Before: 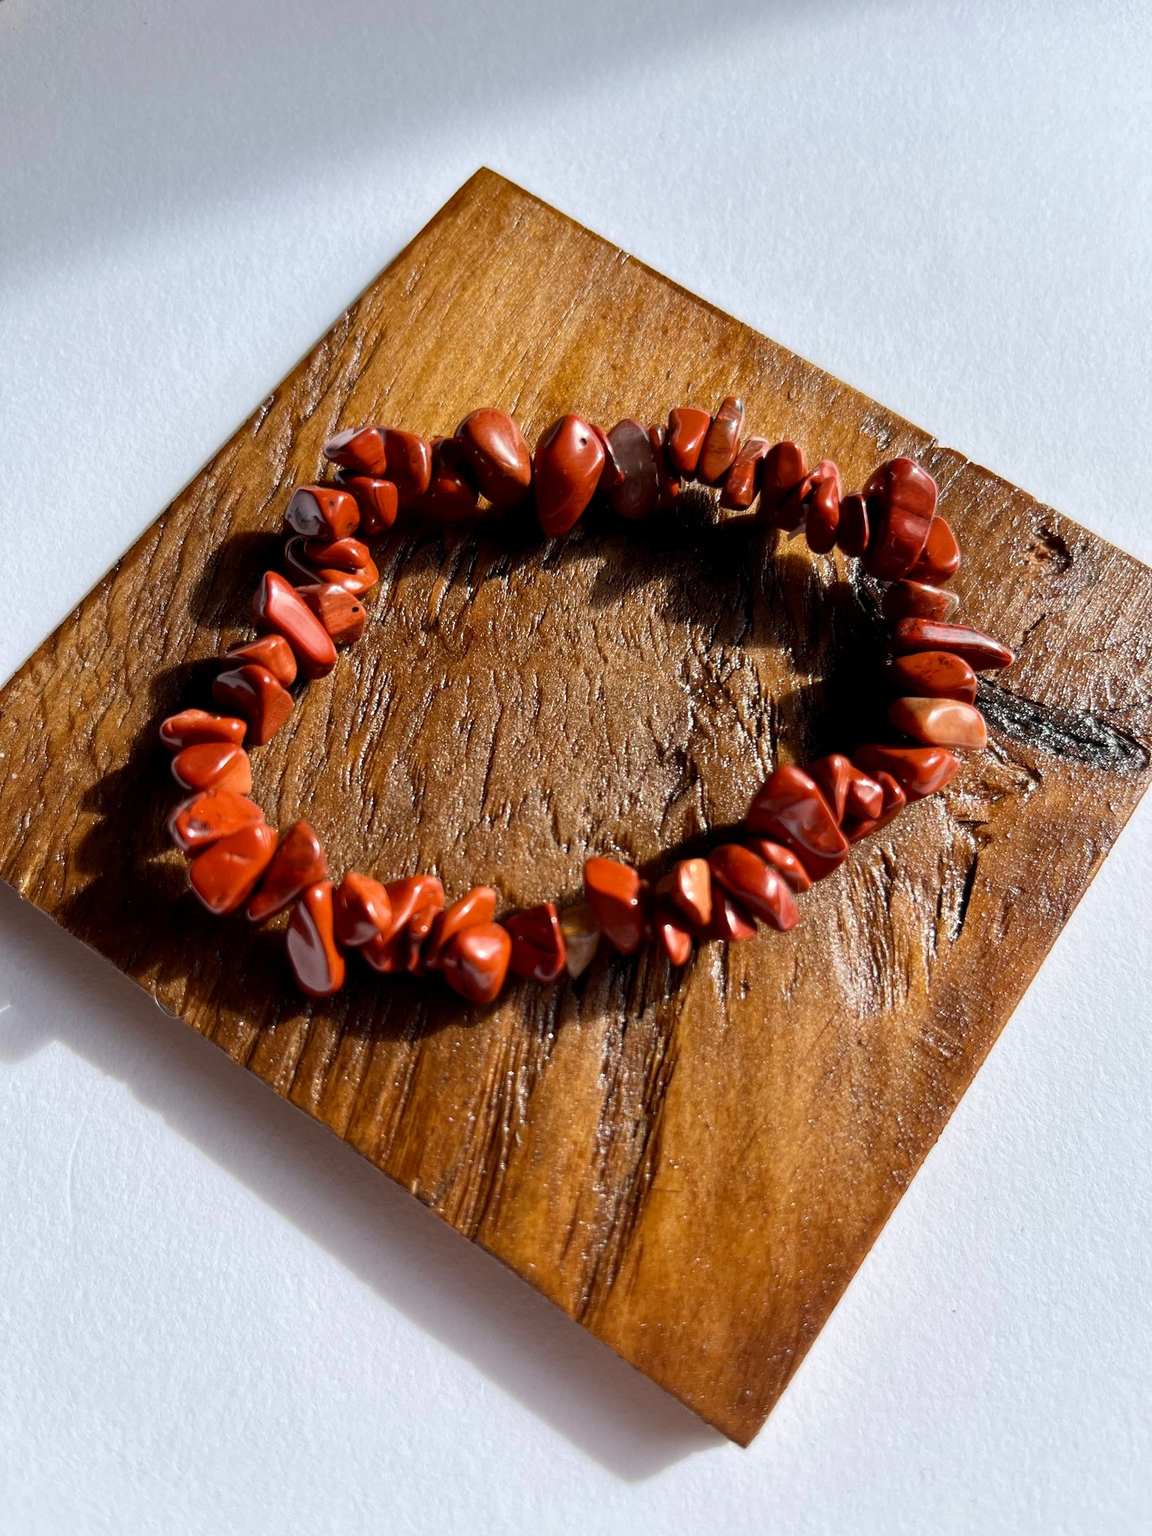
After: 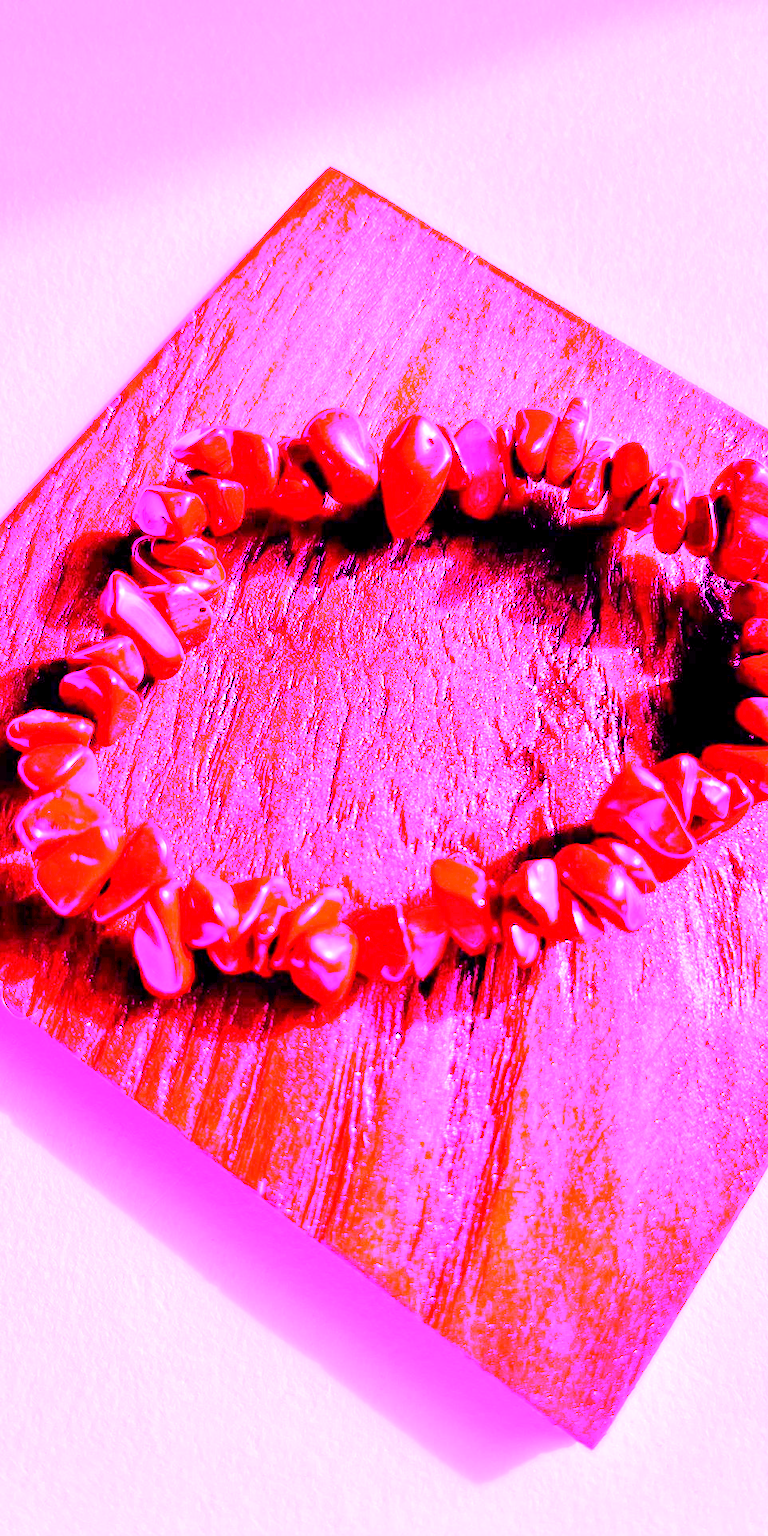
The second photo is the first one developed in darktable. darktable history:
white balance: red 8, blue 8
crop and rotate: left 13.342%, right 19.991%
